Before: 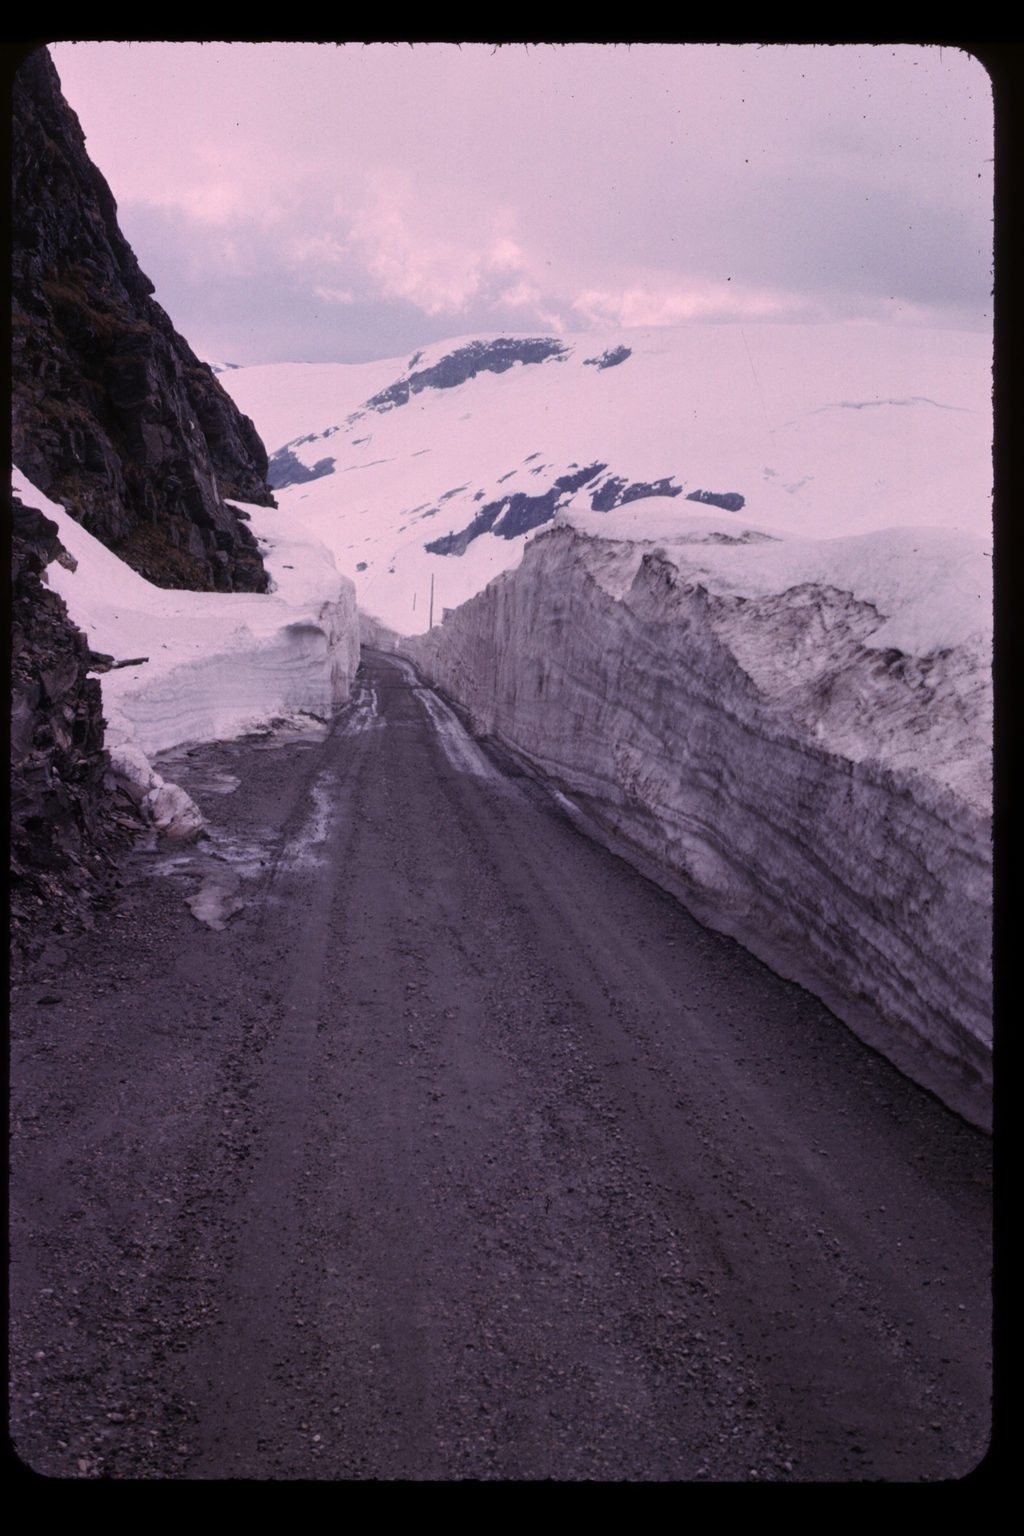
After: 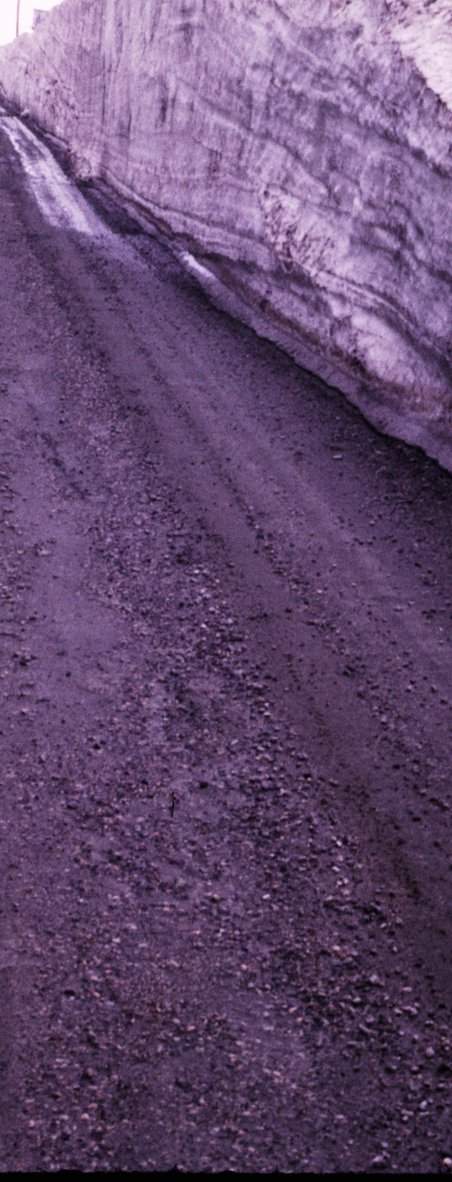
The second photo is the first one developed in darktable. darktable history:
crop: left 40.878%, top 39.176%, right 25.993%, bottom 3.081%
base curve: curves: ch0 [(0, 0) (0.007, 0.004) (0.027, 0.03) (0.046, 0.07) (0.207, 0.54) (0.442, 0.872) (0.673, 0.972) (1, 1)], preserve colors none
